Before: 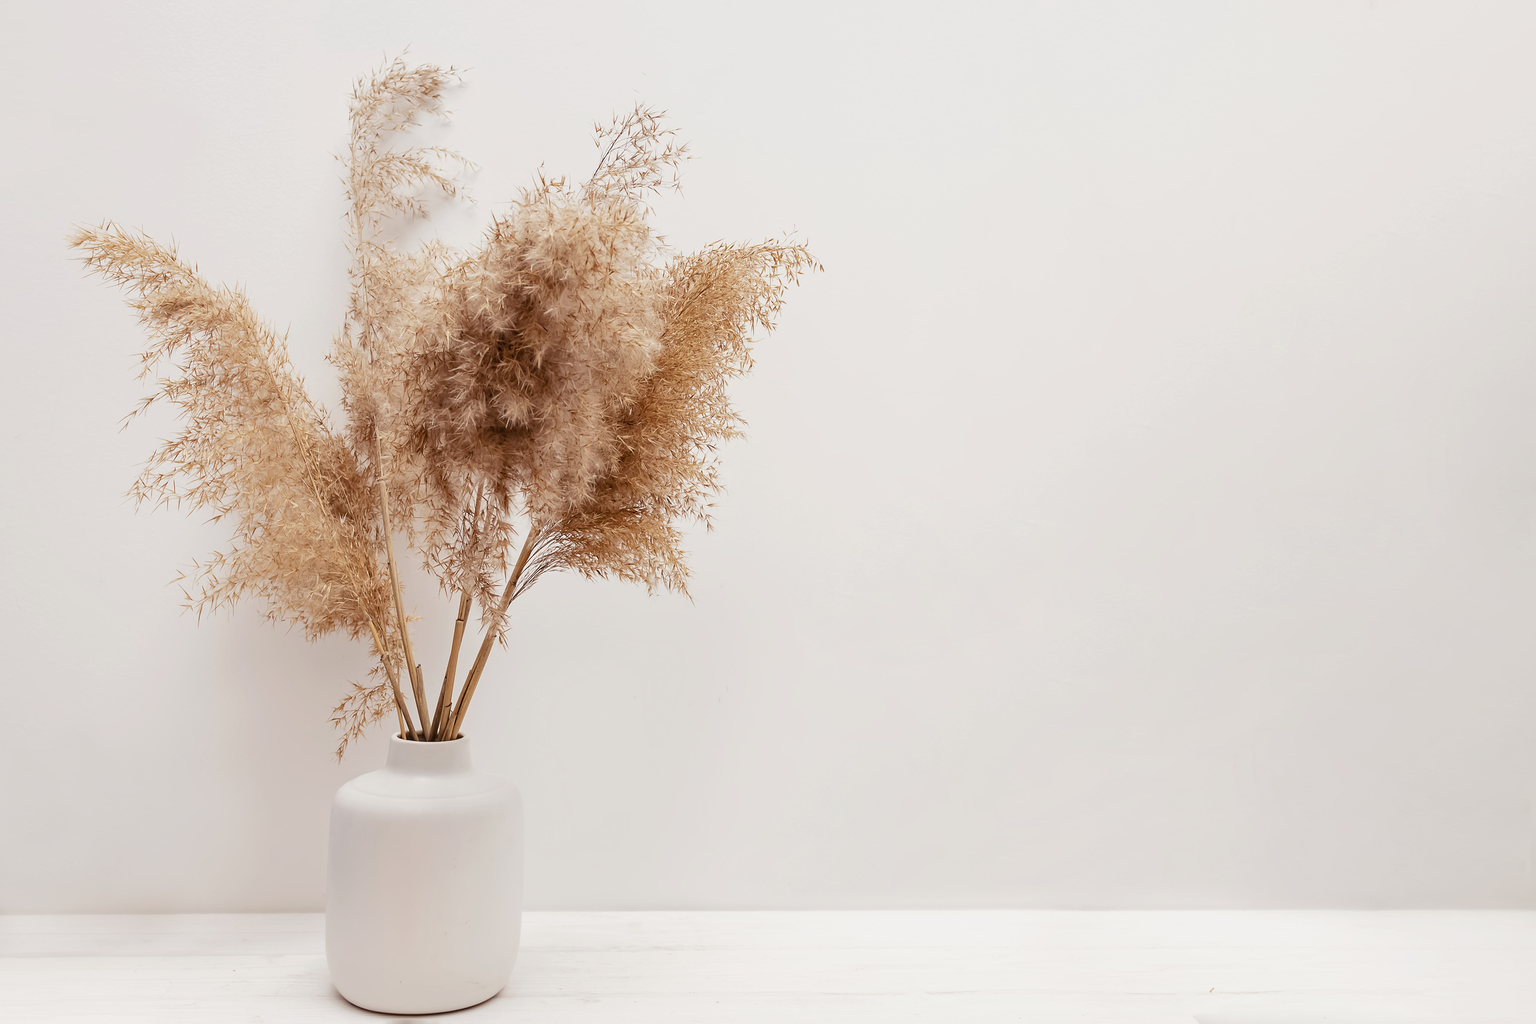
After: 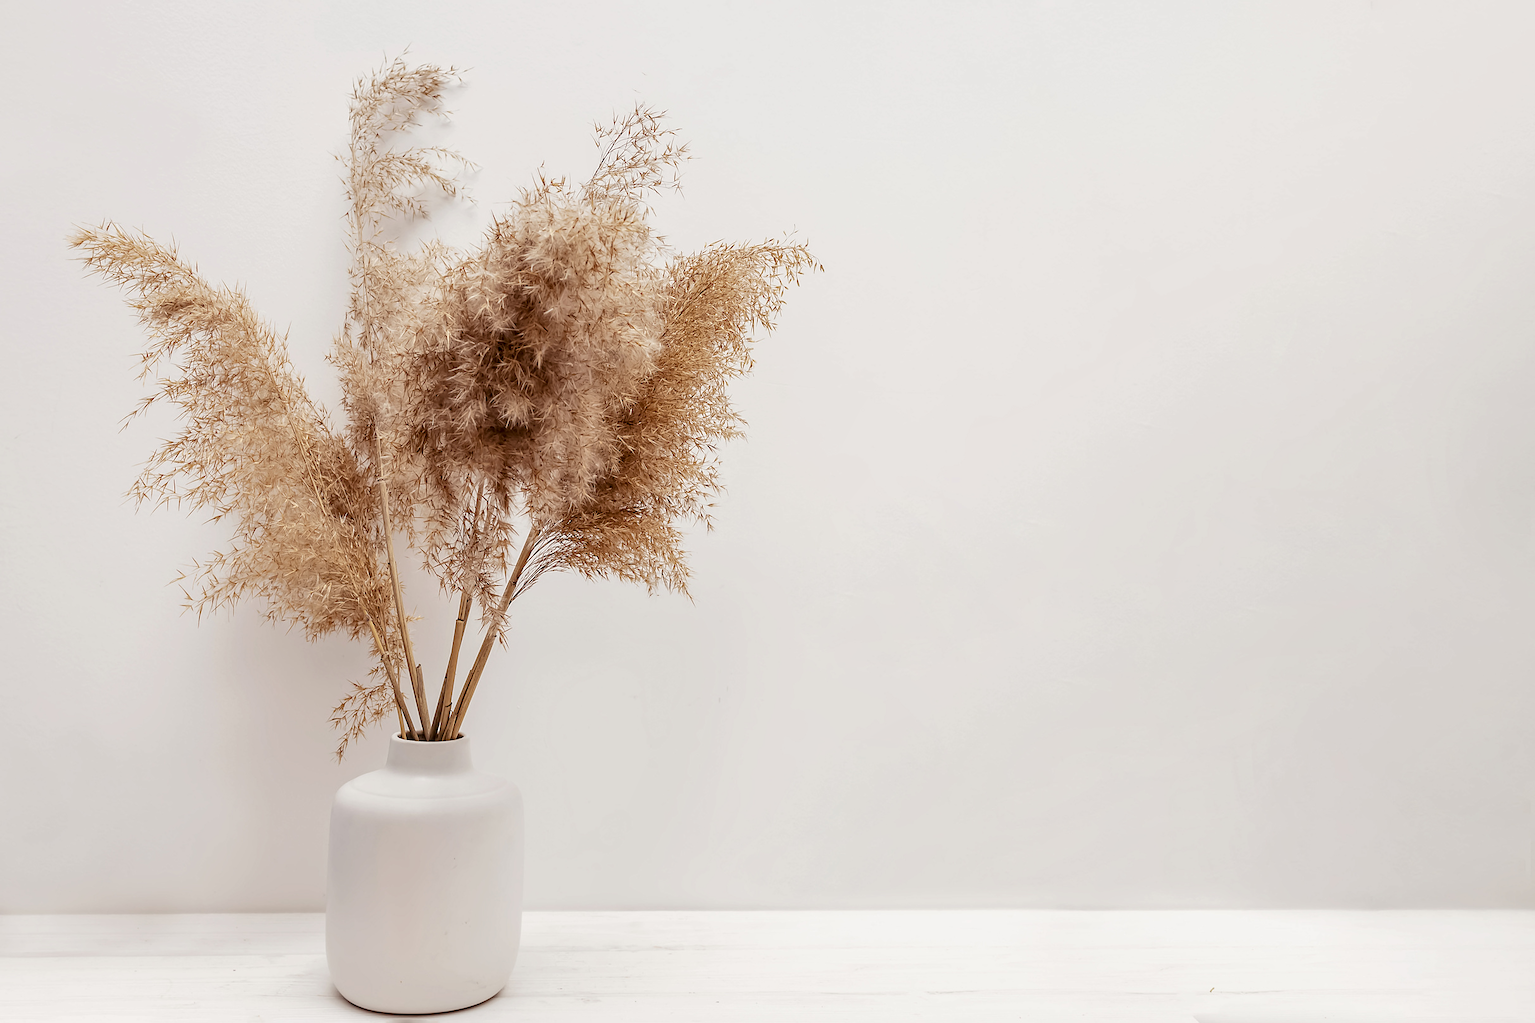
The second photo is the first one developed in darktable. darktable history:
local contrast: on, module defaults
sharpen: radius 1.559, amount 0.373, threshold 1.271
